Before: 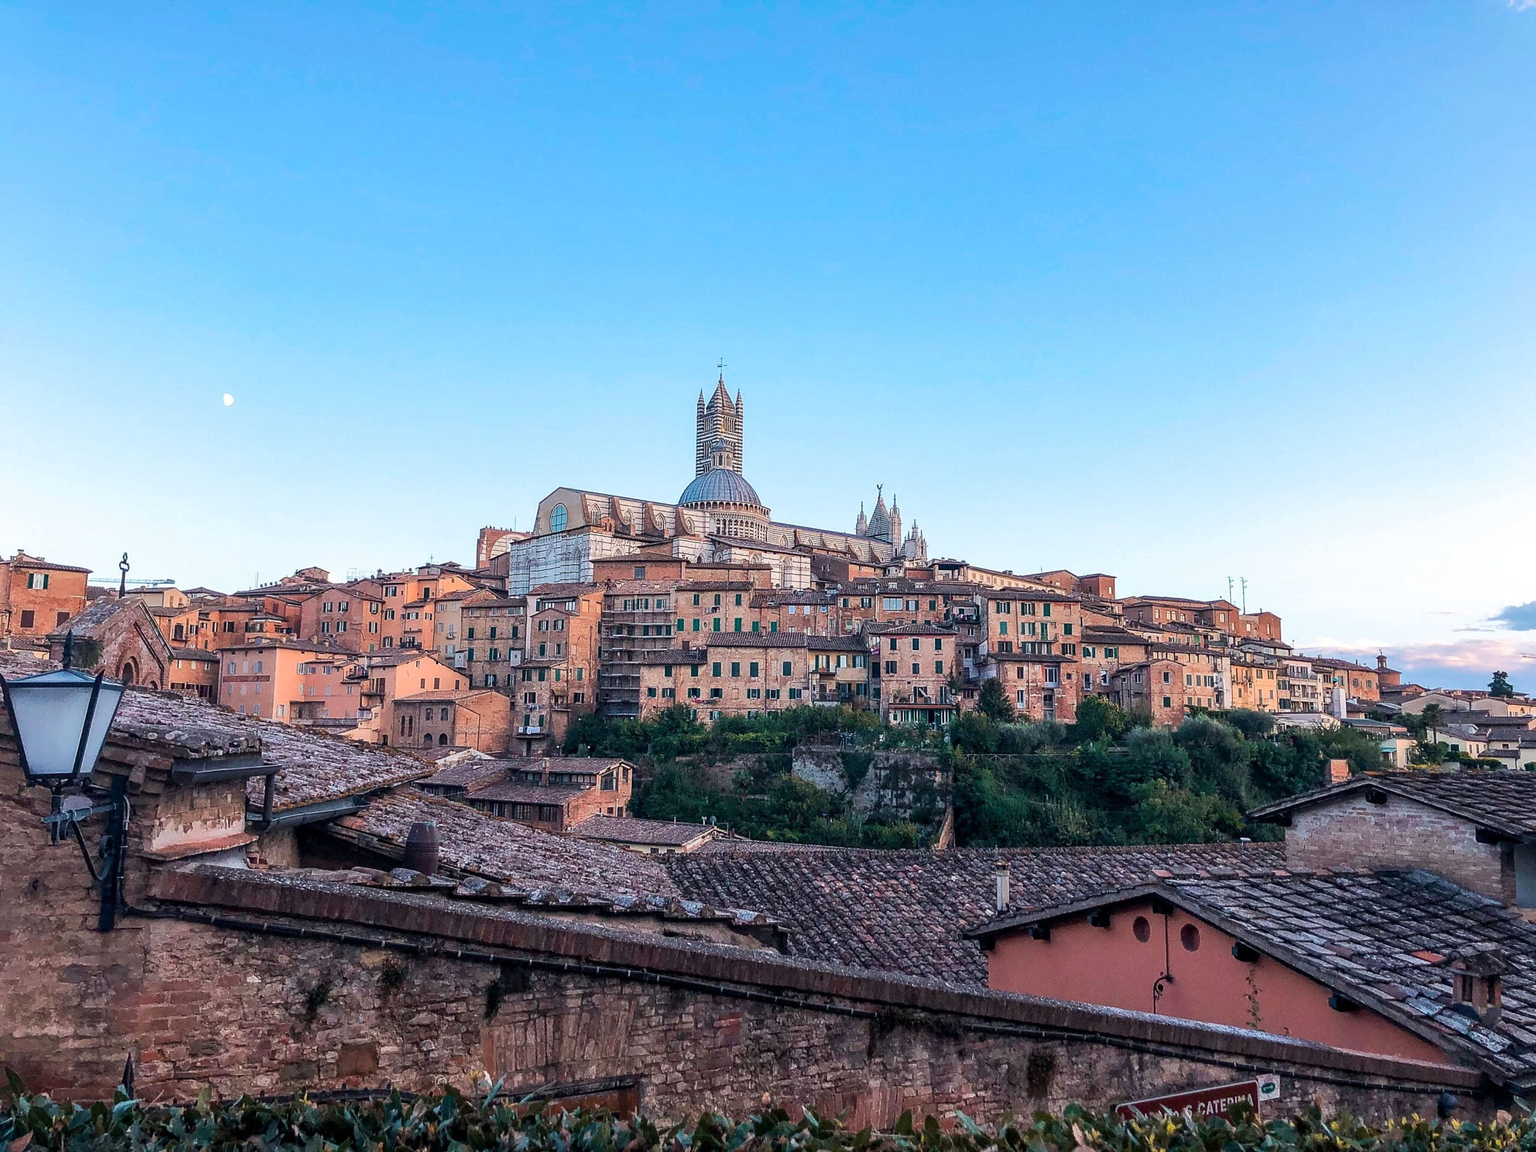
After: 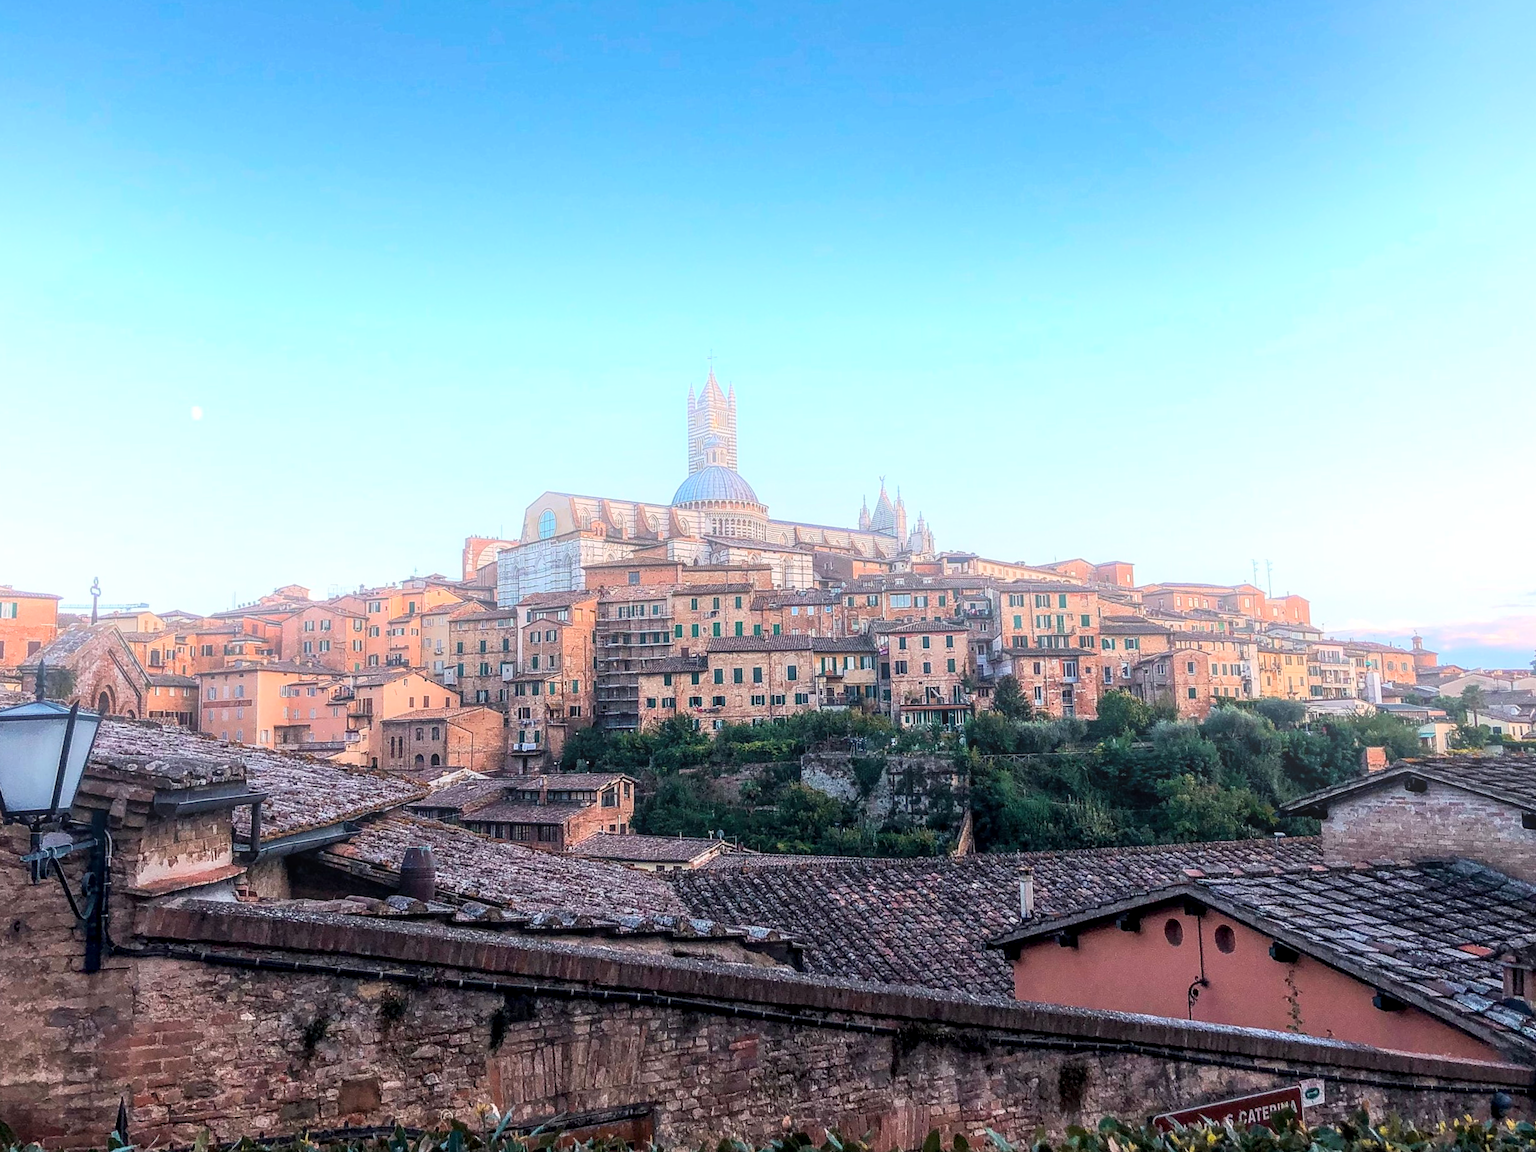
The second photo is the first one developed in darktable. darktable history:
bloom: size 38%, threshold 95%, strength 30%
rotate and perspective: rotation -2.12°, lens shift (vertical) 0.009, lens shift (horizontal) -0.008, automatic cropping original format, crop left 0.036, crop right 0.964, crop top 0.05, crop bottom 0.959
local contrast: detail 130%
